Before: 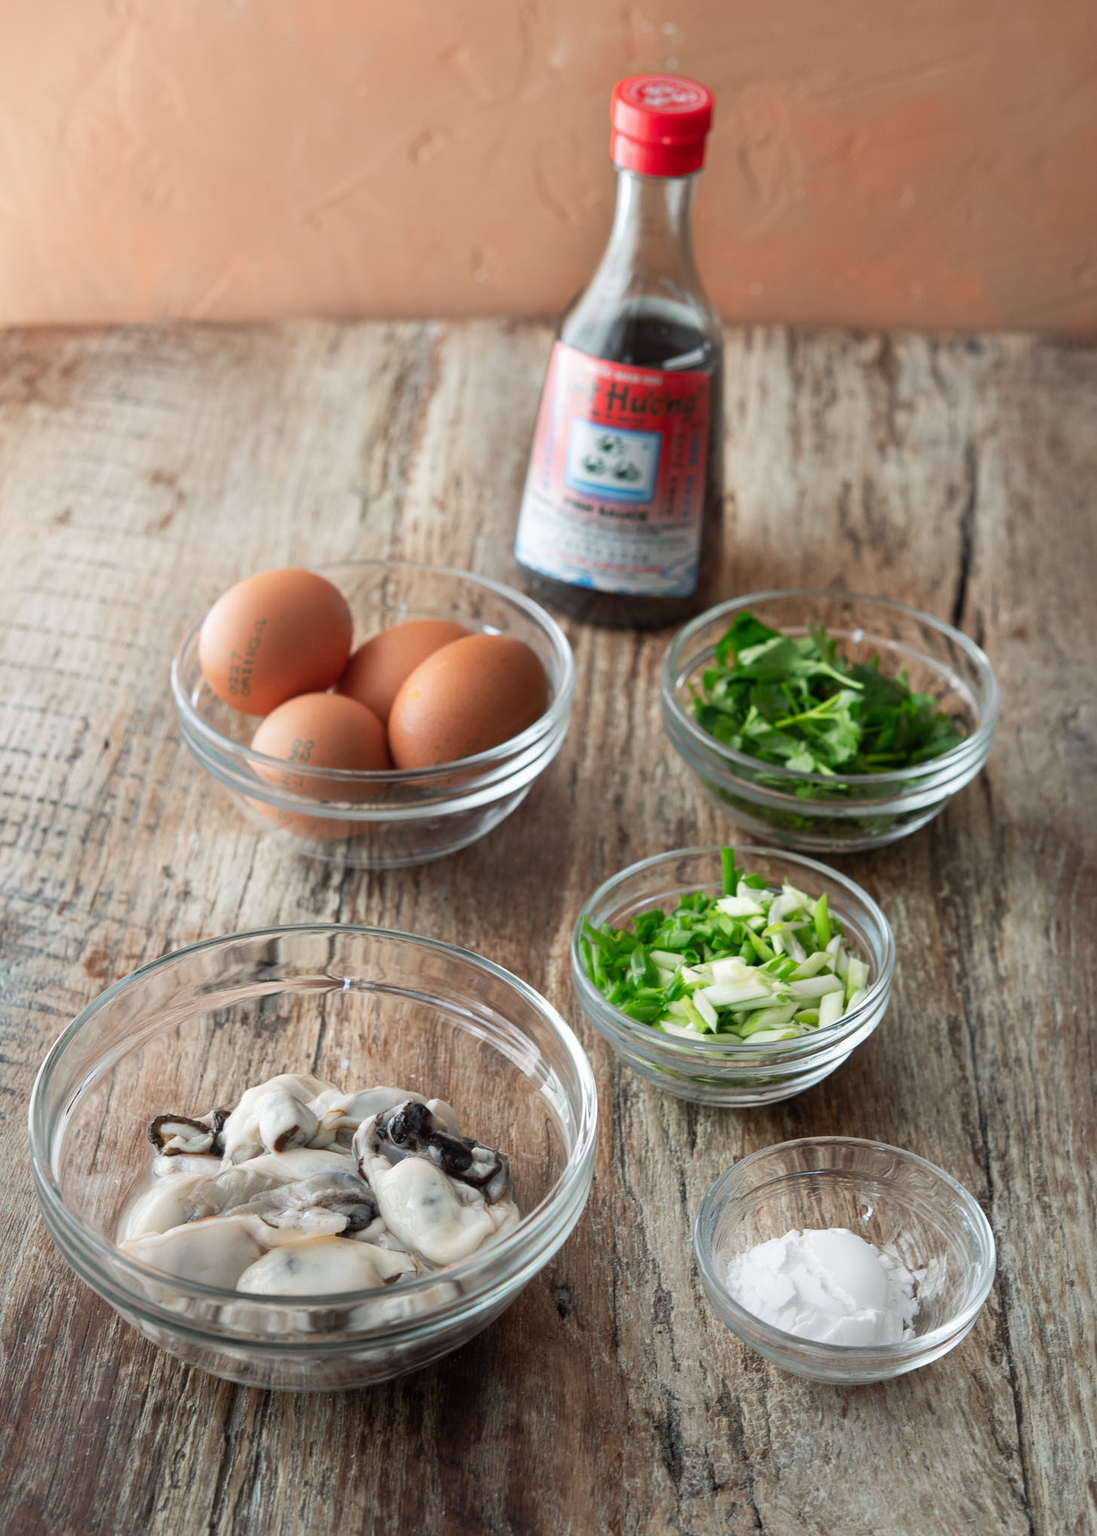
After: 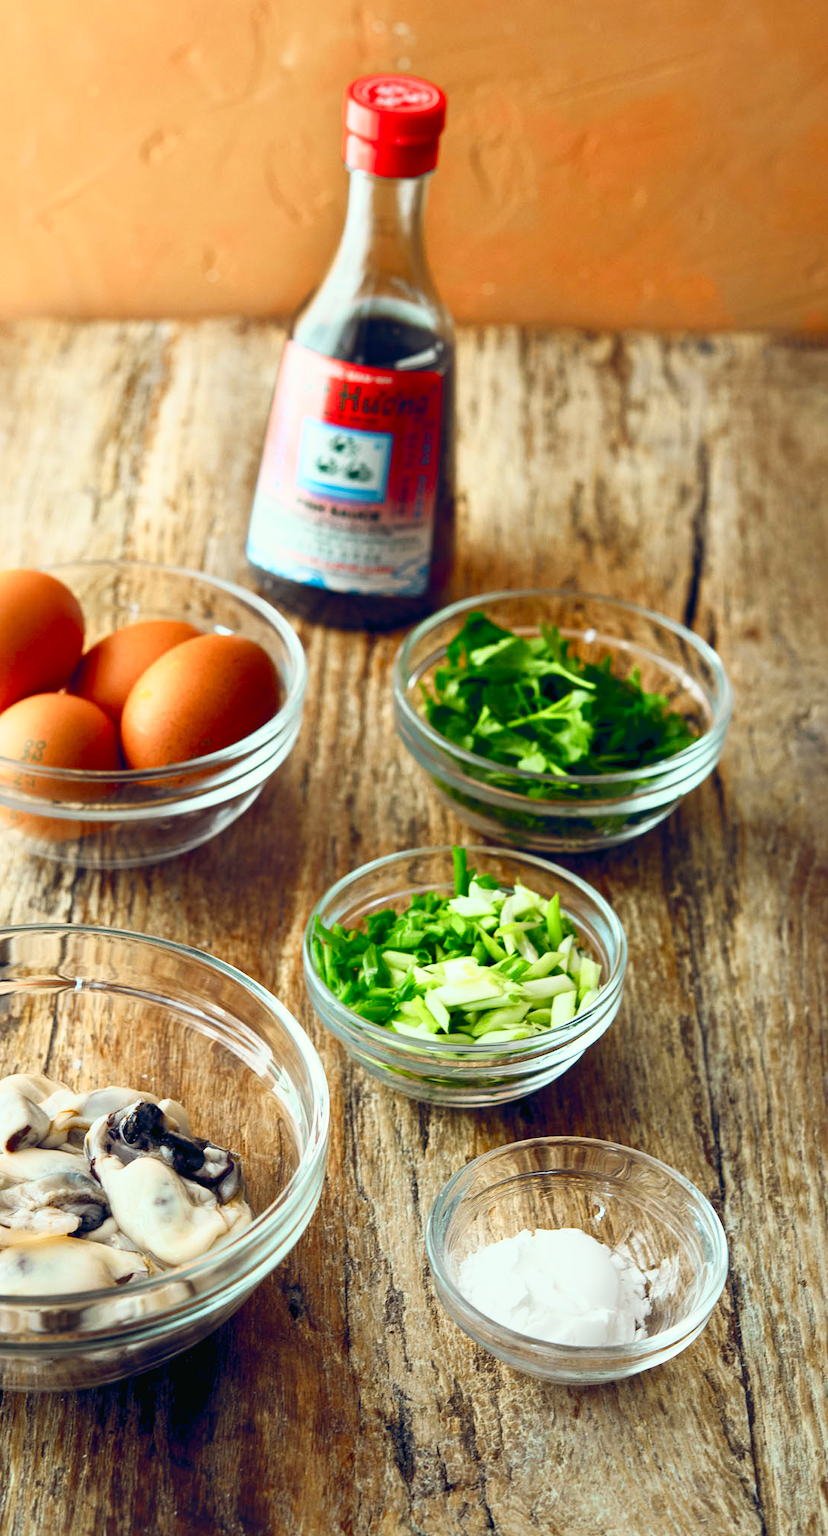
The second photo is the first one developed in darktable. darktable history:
color correction: highlights b* -0.028
crop and rotate: left 24.507%
color balance rgb: power › chroma 2.488%, power › hue 70.05°, global offset › luminance -0.299%, global offset › chroma 0.318%, global offset › hue 260.45°, perceptual saturation grading › global saturation 20%, perceptual saturation grading › highlights -25.456%, perceptual saturation grading › shadows 49.682%, global vibrance 20%
tone curve: curves: ch0 [(0, 0.018) (0.162, 0.128) (0.434, 0.478) (0.667, 0.785) (0.819, 0.943) (1, 0.991)]; ch1 [(0, 0) (0.402, 0.36) (0.476, 0.449) (0.506, 0.505) (0.523, 0.518) (0.582, 0.586) (0.641, 0.668) (0.7, 0.741) (1, 1)]; ch2 [(0, 0) (0.416, 0.403) (0.483, 0.472) (0.503, 0.505) (0.521, 0.519) (0.547, 0.561) (0.597, 0.643) (0.699, 0.759) (0.997, 0.858)], color space Lab, independent channels, preserve colors none
